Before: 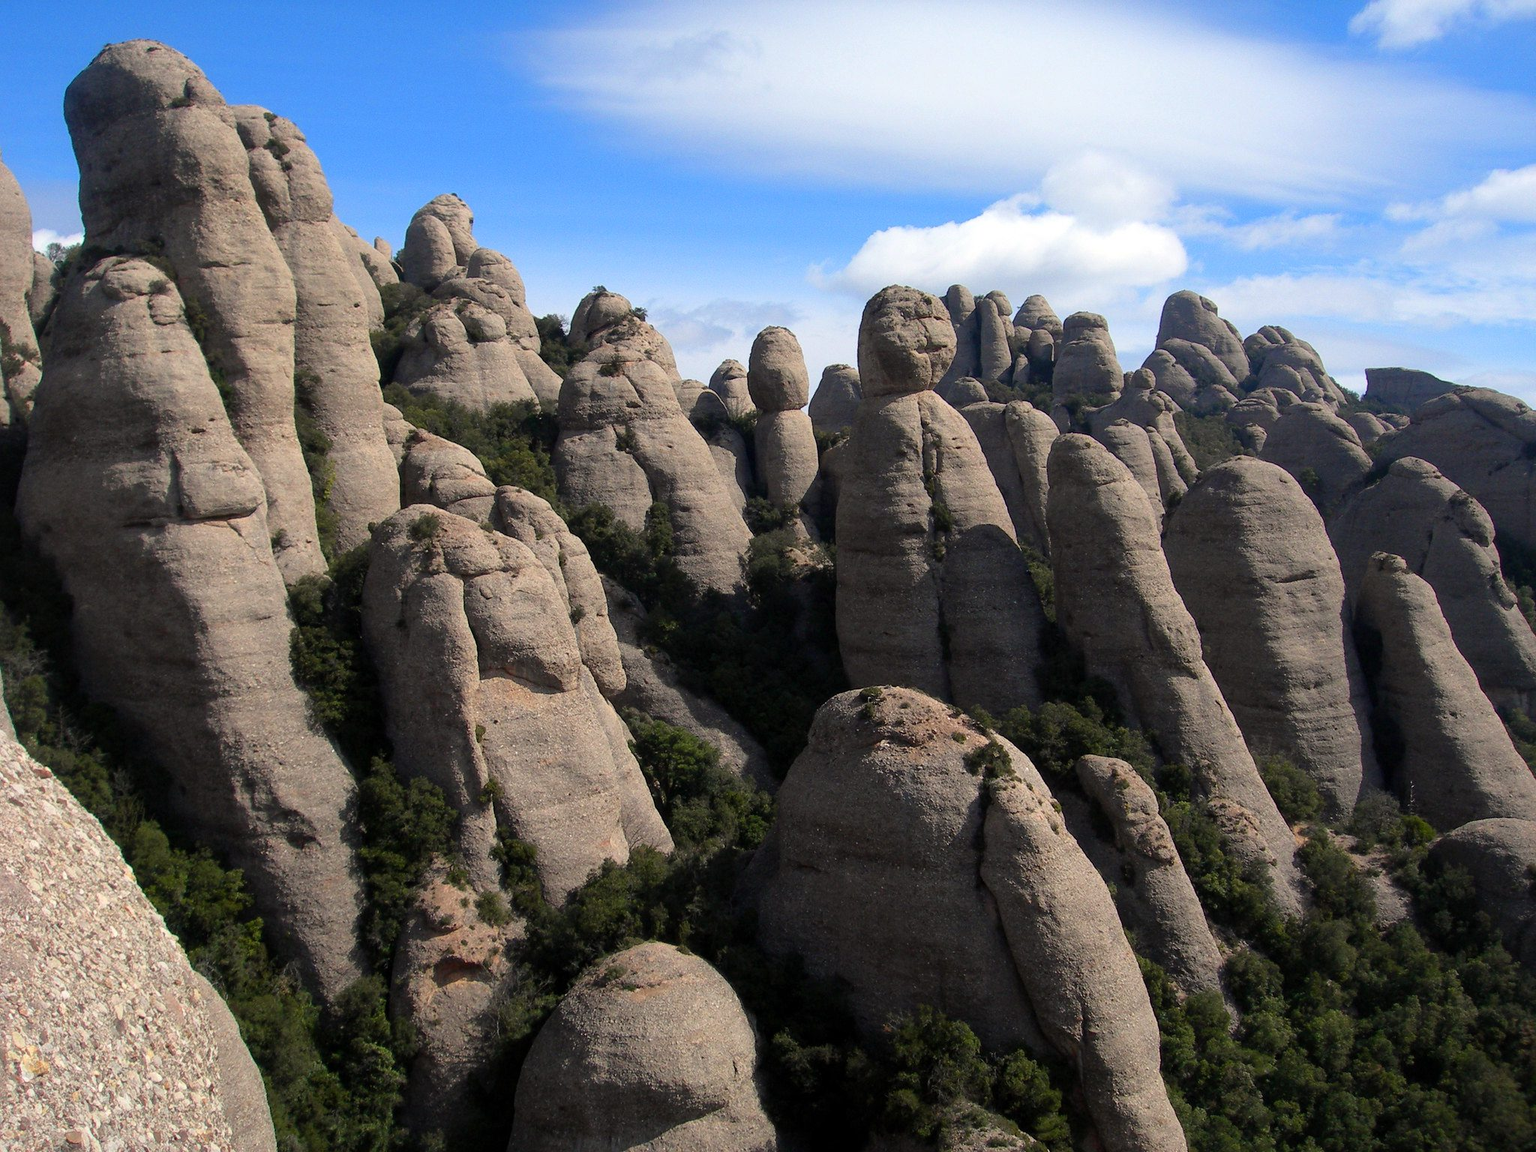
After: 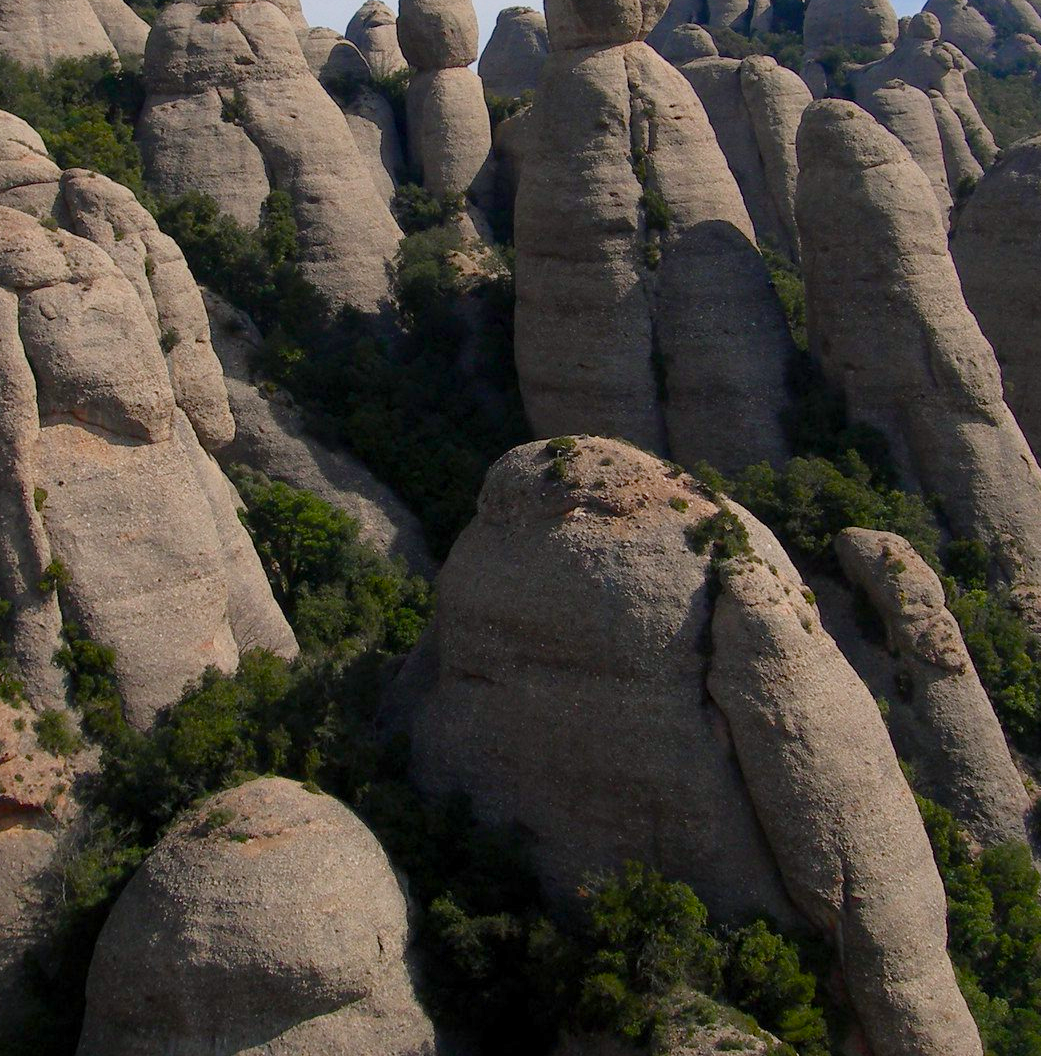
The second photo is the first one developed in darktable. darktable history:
crop and rotate: left 29.342%, top 31.233%, right 19.811%
color balance rgb: shadows lift › chroma 1.016%, shadows lift › hue 217.65°, highlights gain › chroma 0.163%, highlights gain › hue 332.52°, perceptual saturation grading › global saturation 20.139%, perceptual saturation grading › highlights -19.855%, perceptual saturation grading › shadows 29.294%, perceptual brilliance grading › global brilliance -1.536%, perceptual brilliance grading › highlights -1.431%, perceptual brilliance grading › mid-tones -2.085%, perceptual brilliance grading › shadows -1.544%, contrast -10.541%
